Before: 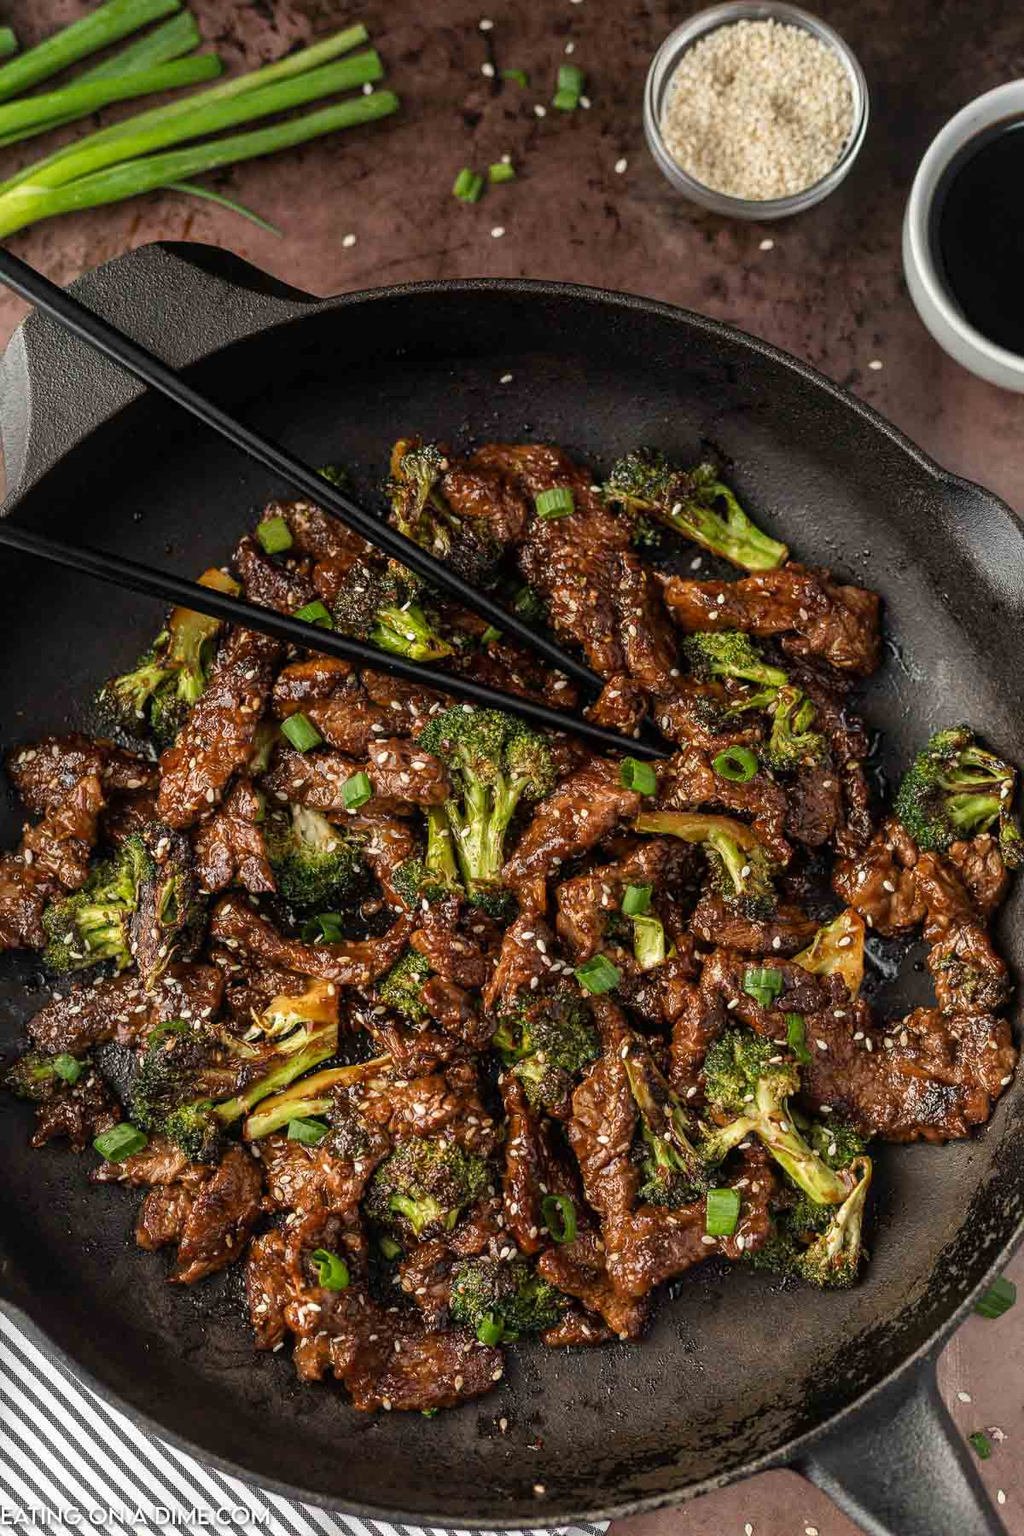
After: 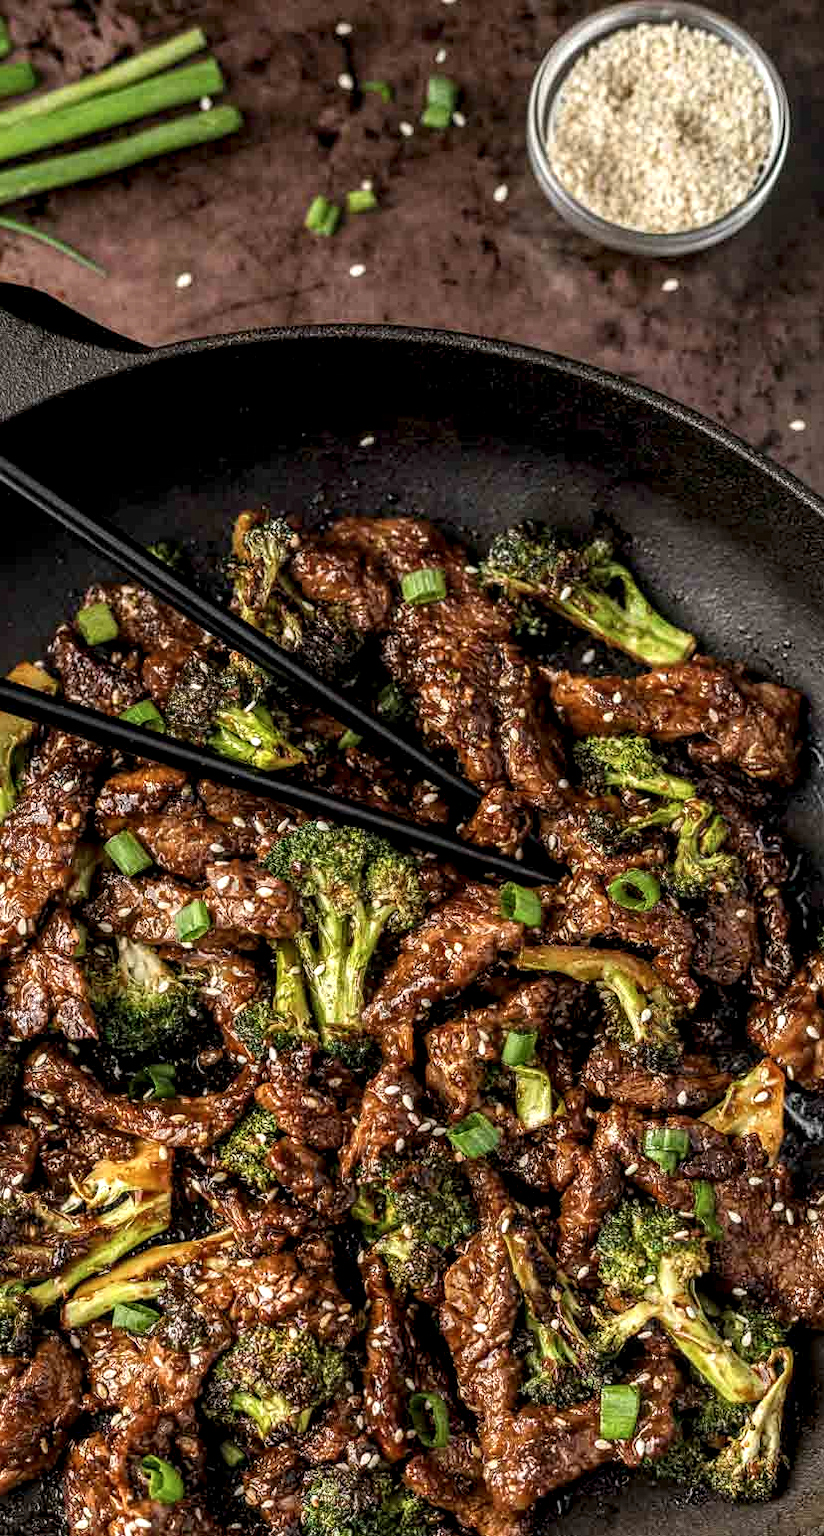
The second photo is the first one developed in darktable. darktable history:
crop: left 18.67%, right 12.196%, bottom 14.157%
local contrast: detail 160%
